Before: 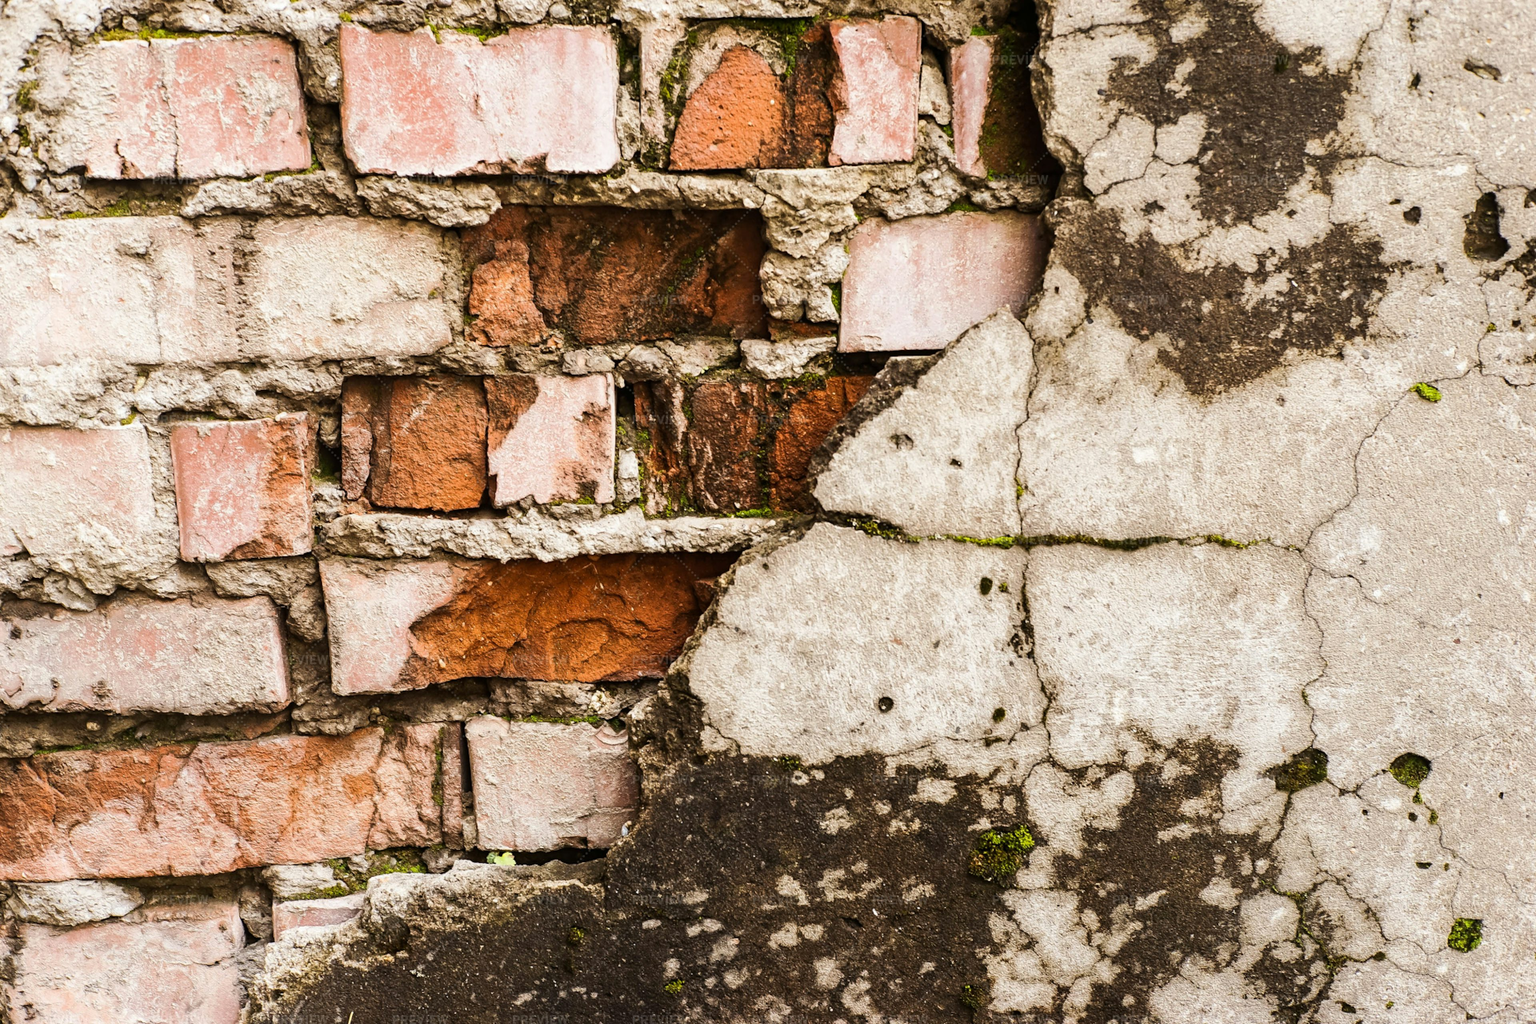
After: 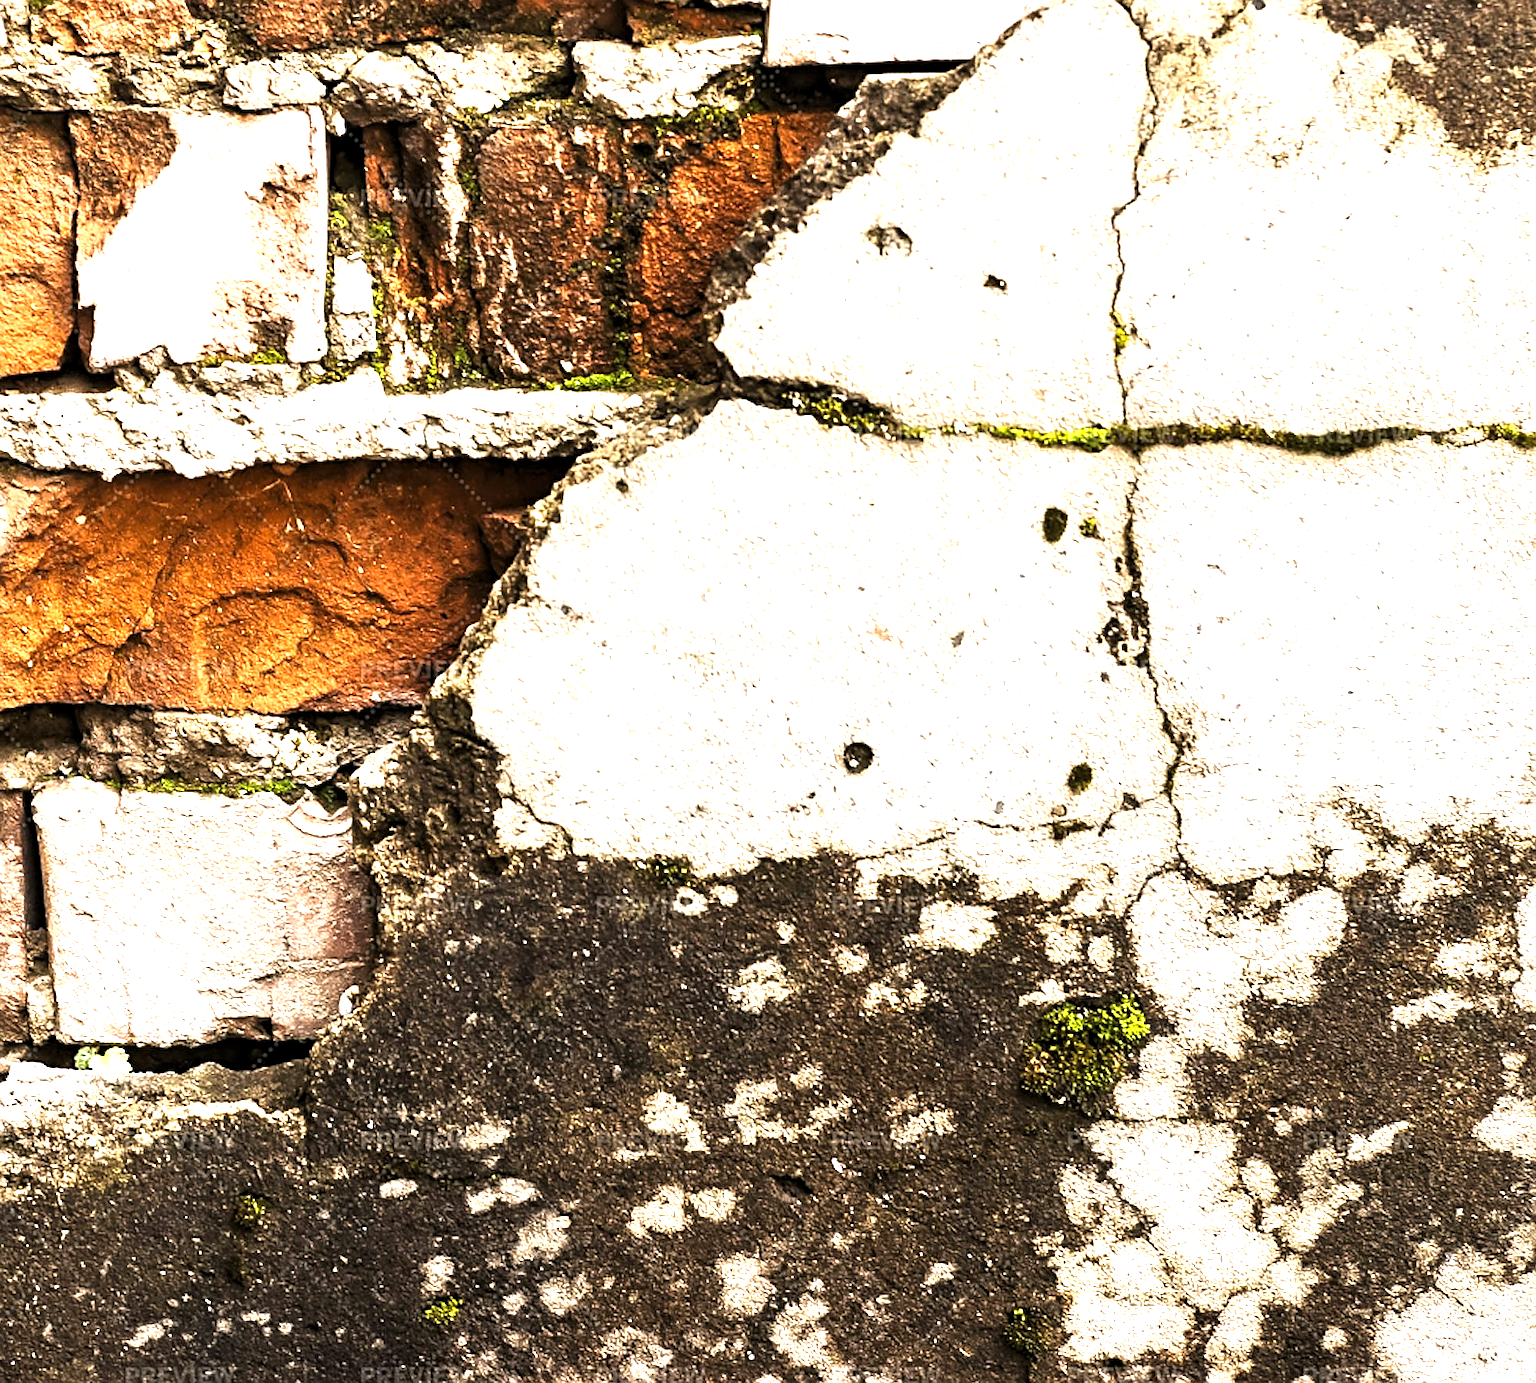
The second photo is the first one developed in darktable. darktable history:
sharpen: on, module defaults
levels: levels [0.052, 0.496, 0.908]
exposure: black level correction 0, exposure 1.1 EV, compensate exposure bias true, compensate highlight preservation false
crop and rotate: left 29.237%, top 31.152%, right 19.807%
